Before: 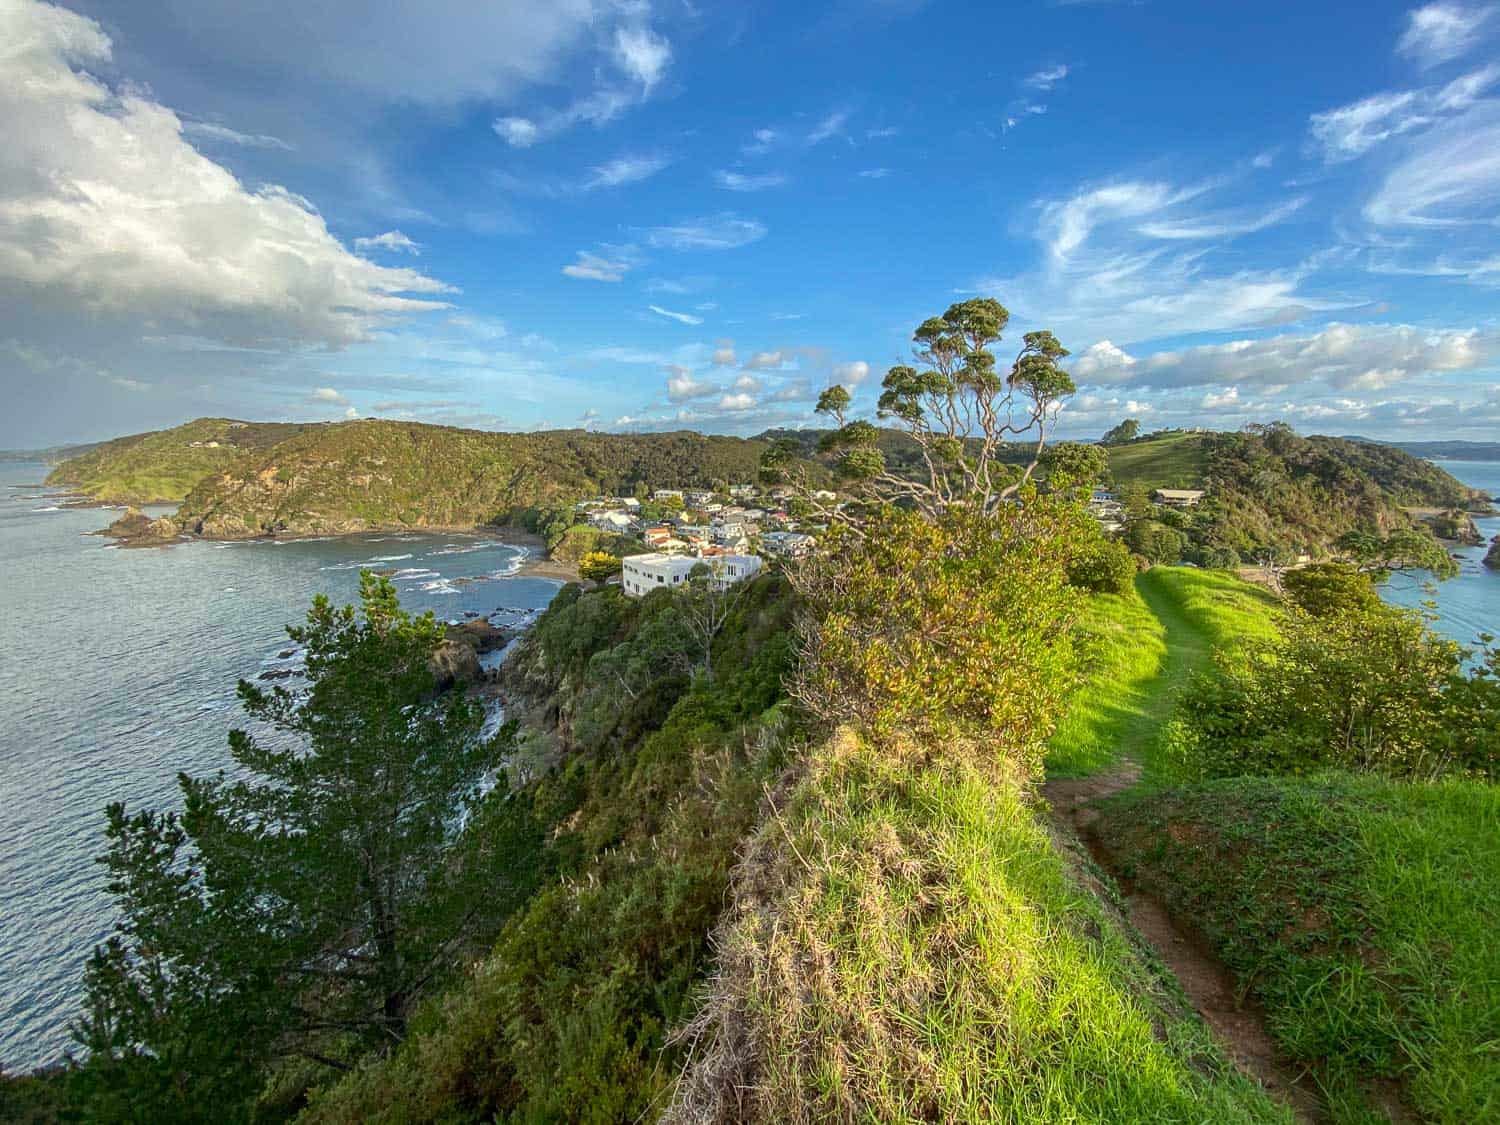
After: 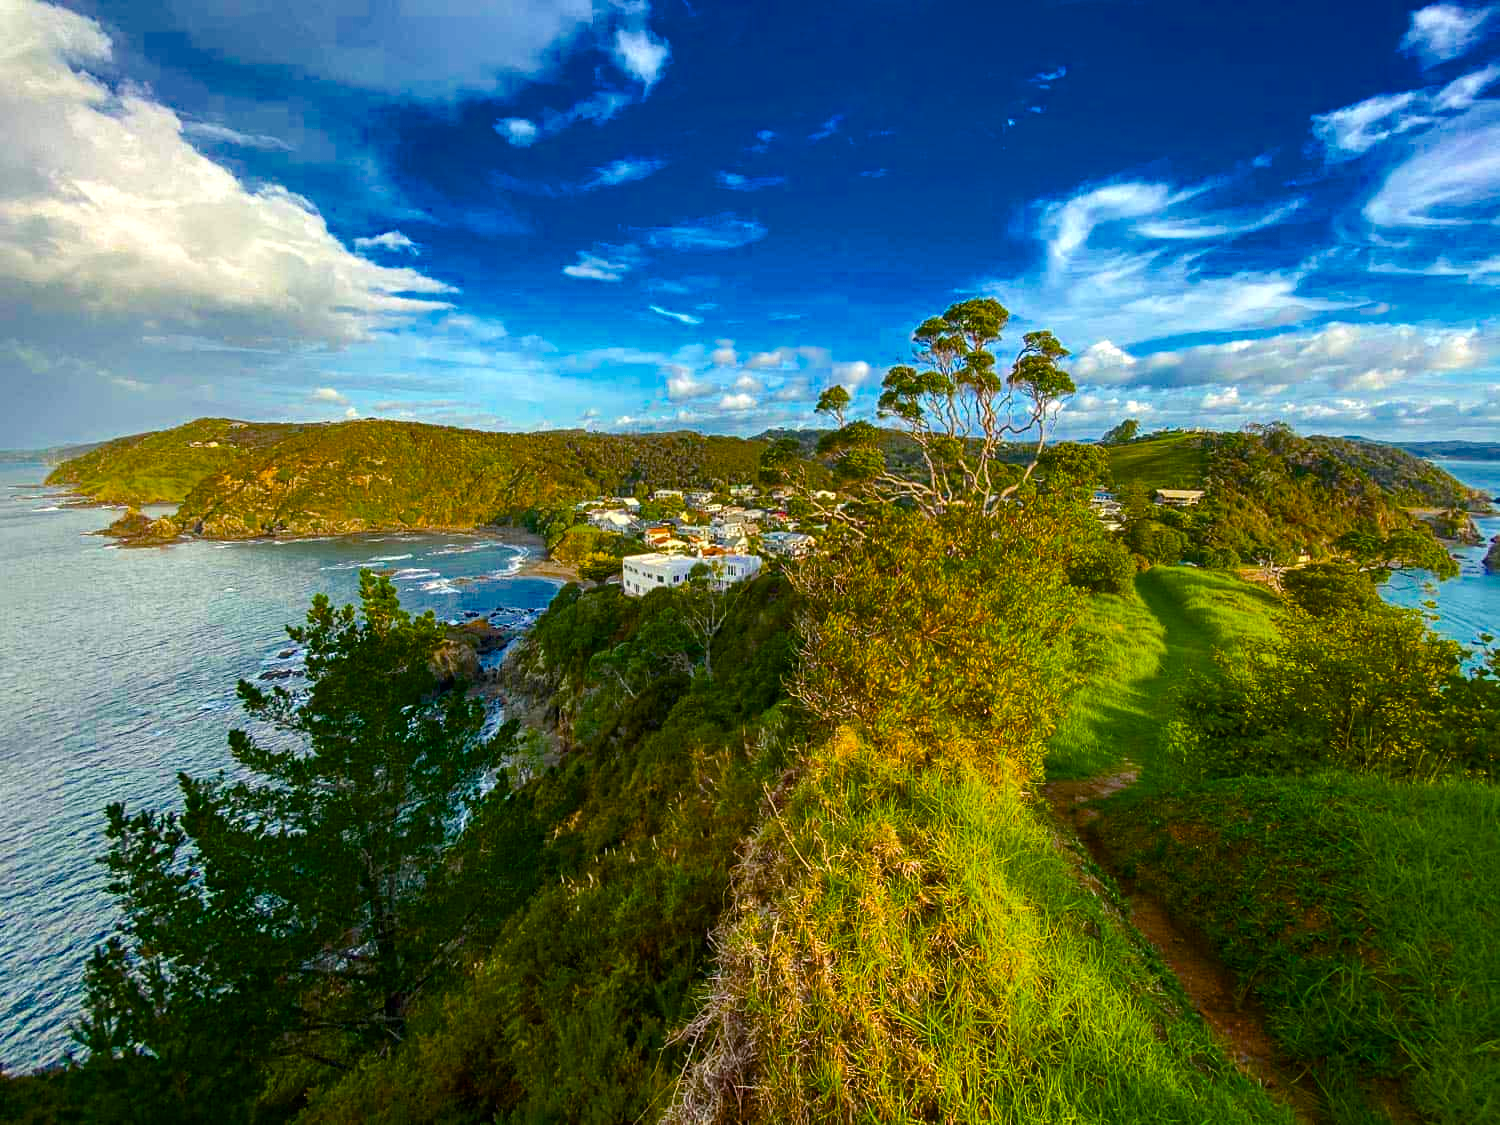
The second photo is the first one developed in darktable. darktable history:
color balance rgb: highlights gain › chroma 0.613%, highlights gain › hue 54.87°, linear chroma grading › global chroma 15.063%, perceptual saturation grading › global saturation 36.444%, perceptual saturation grading › shadows 35.572%, perceptual brilliance grading › highlights 9.998%, perceptual brilliance grading › shadows -4.888%, global vibrance -0.71%, saturation formula JzAzBz (2021)
